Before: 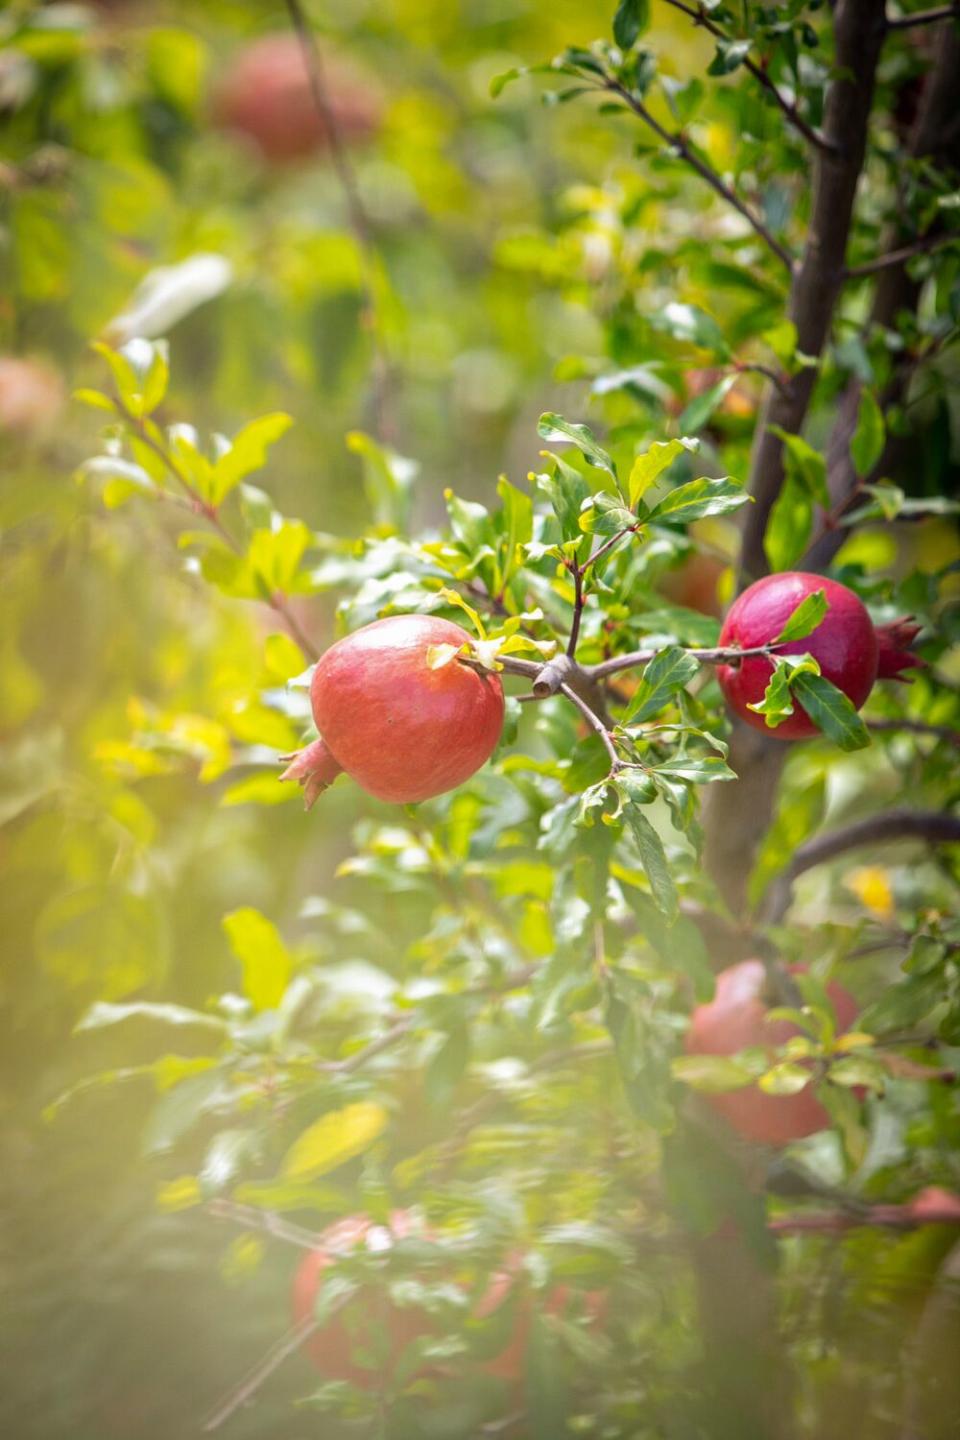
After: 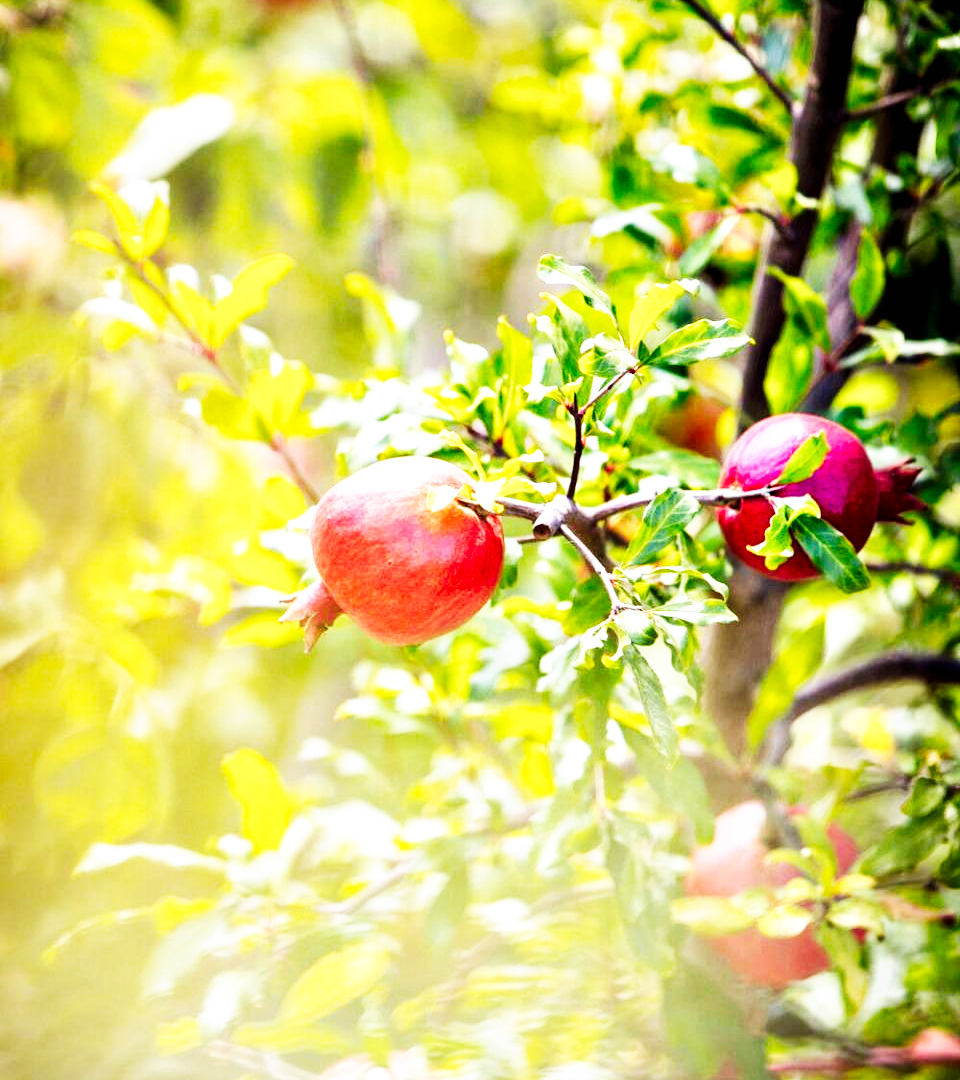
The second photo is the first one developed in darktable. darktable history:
contrast equalizer: octaves 7, y [[0.6 ×6], [0.55 ×6], [0 ×6], [0 ×6], [0 ×6]]
base curve: curves: ch0 [(0, 0) (0.007, 0.004) (0.027, 0.03) (0.046, 0.07) (0.207, 0.54) (0.442, 0.872) (0.673, 0.972) (1, 1)], preserve colors none
crop: top 11.015%, bottom 13.923%
